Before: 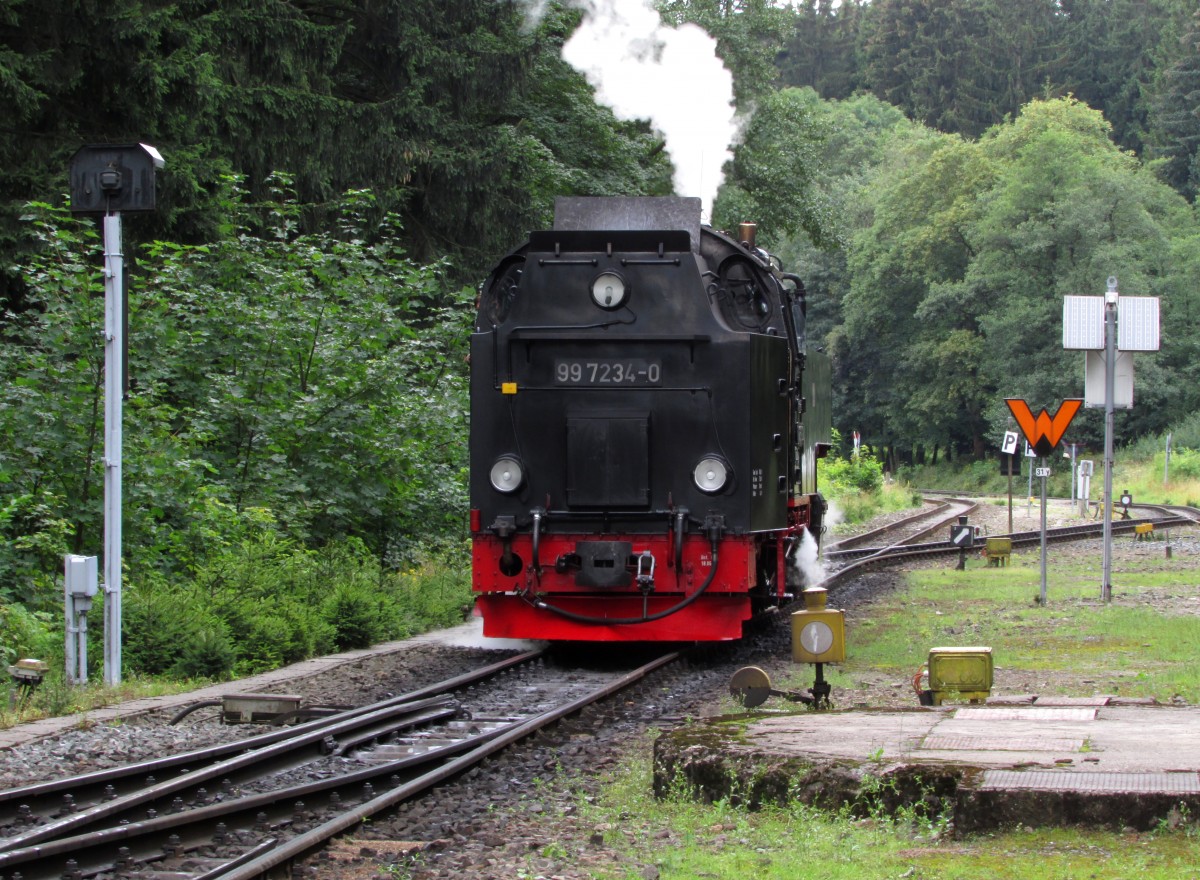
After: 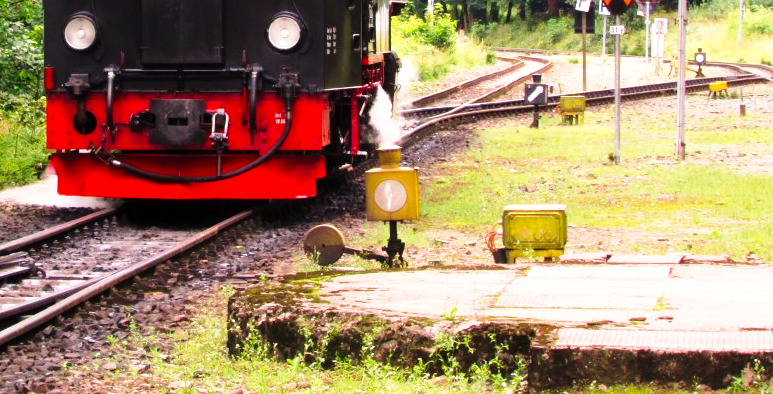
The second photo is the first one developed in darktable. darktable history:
white balance: red 1.127, blue 0.943
color balance rgb: perceptual saturation grading › global saturation 10%, global vibrance 10%
crop and rotate: left 35.509%, top 50.238%, bottom 4.934%
velvia: on, module defaults
base curve: curves: ch0 [(0, 0) (0.026, 0.03) (0.109, 0.232) (0.351, 0.748) (0.669, 0.968) (1, 1)], preserve colors none
